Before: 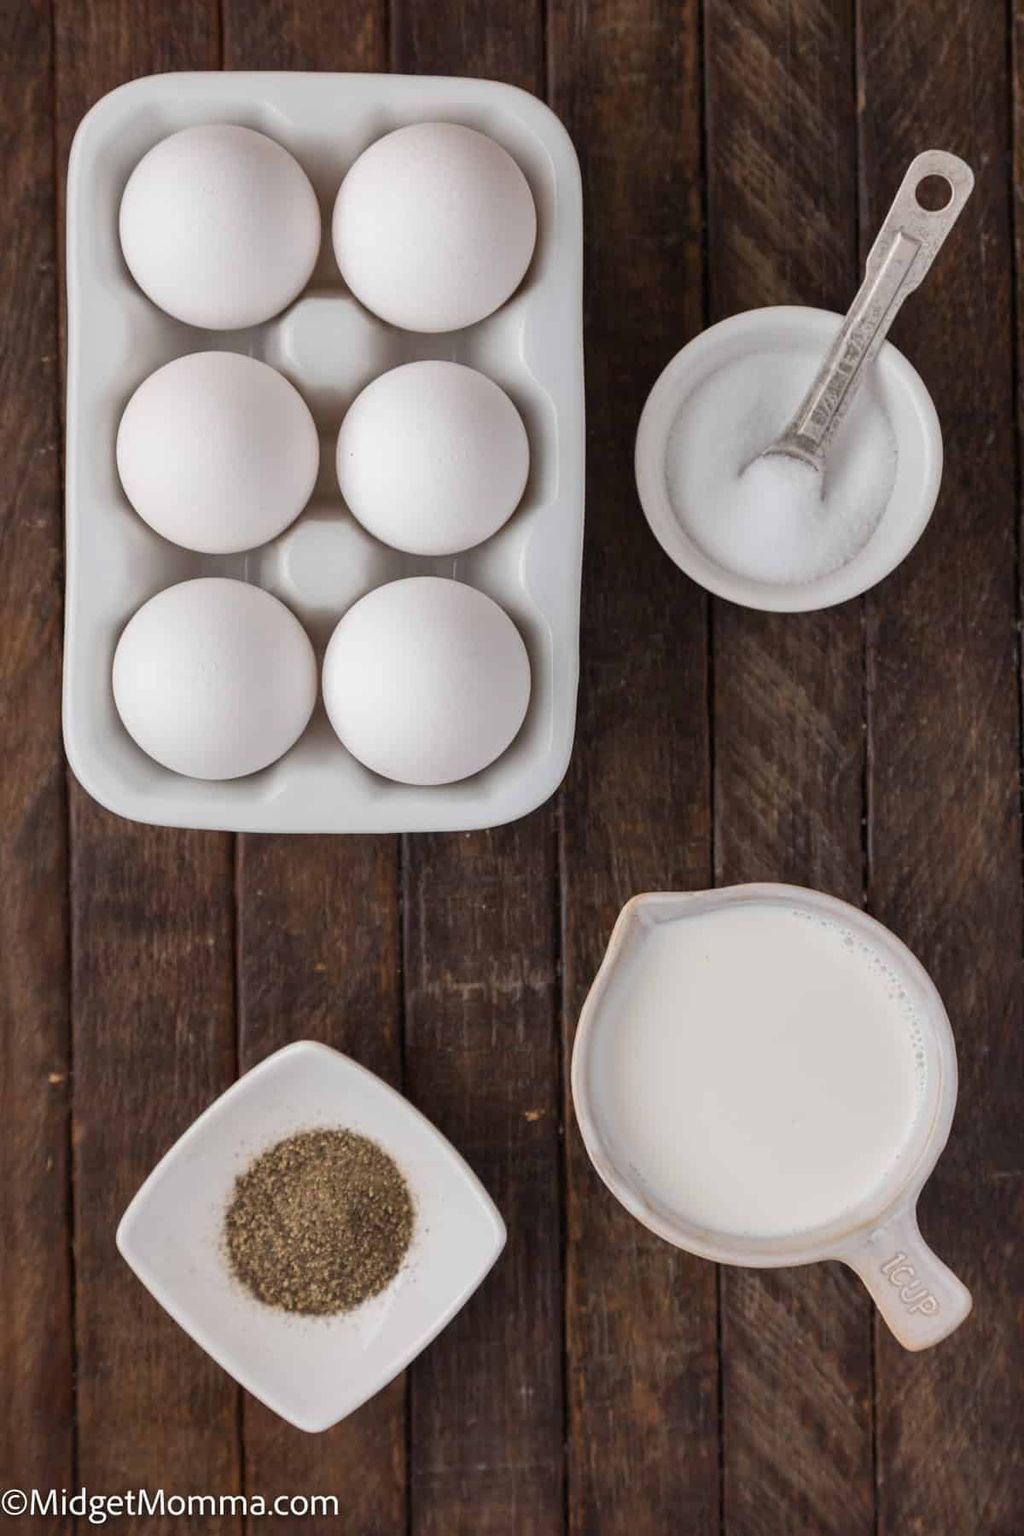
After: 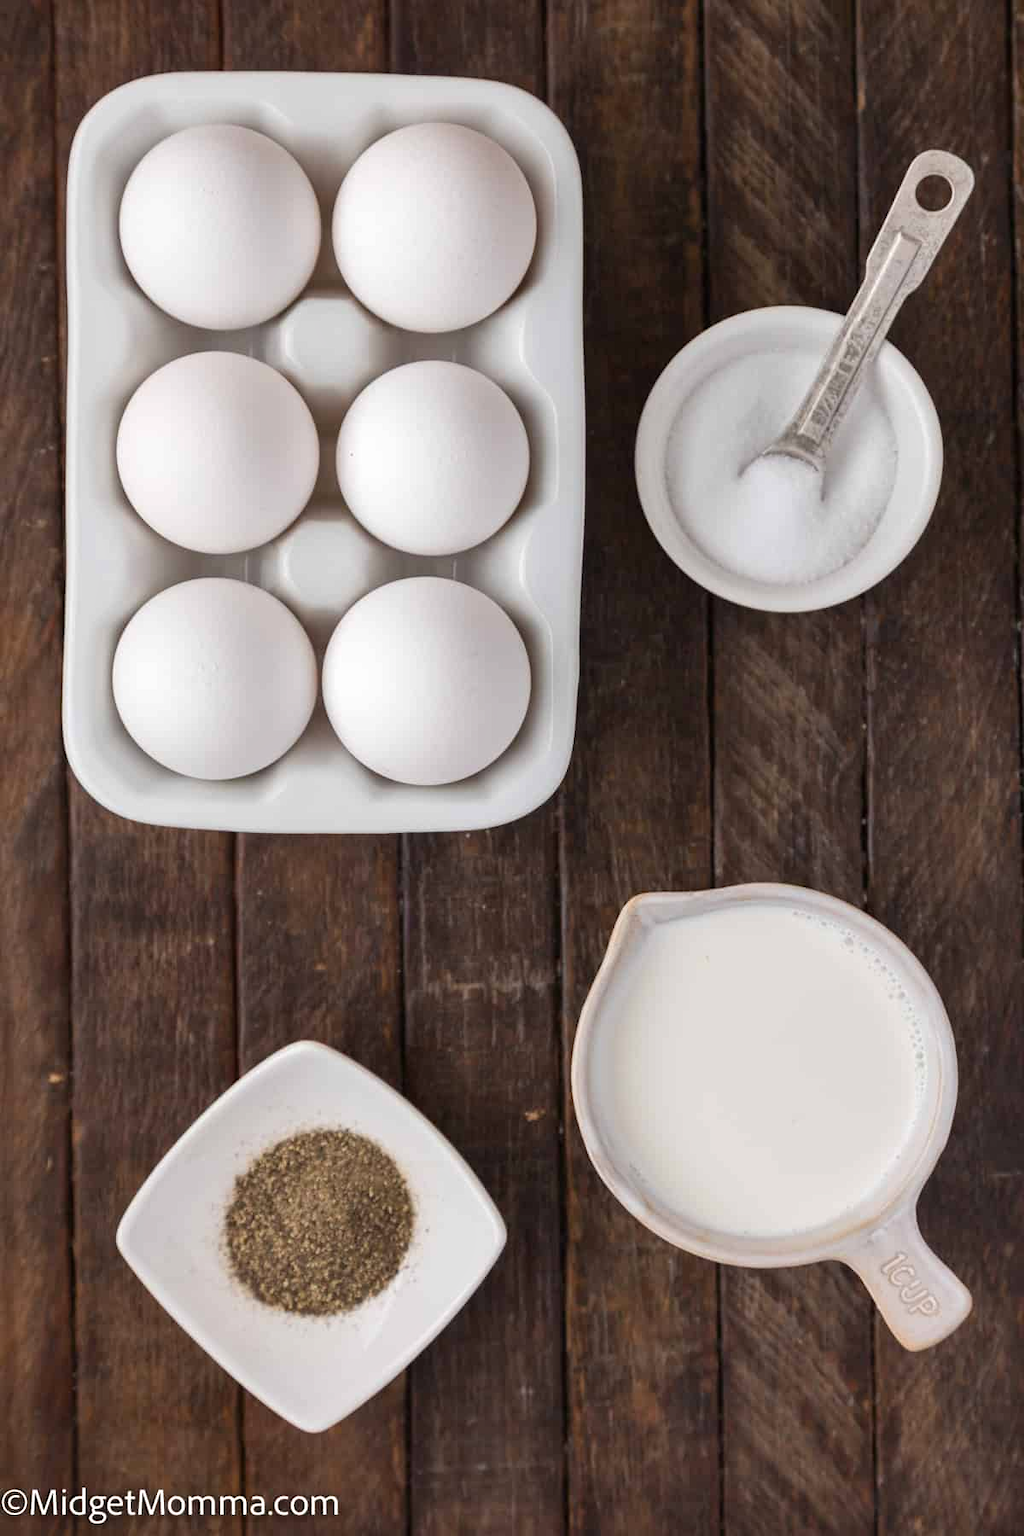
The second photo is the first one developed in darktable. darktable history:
exposure: exposure 0.2 EV, compensate highlight preservation false
tone equalizer: on, module defaults
